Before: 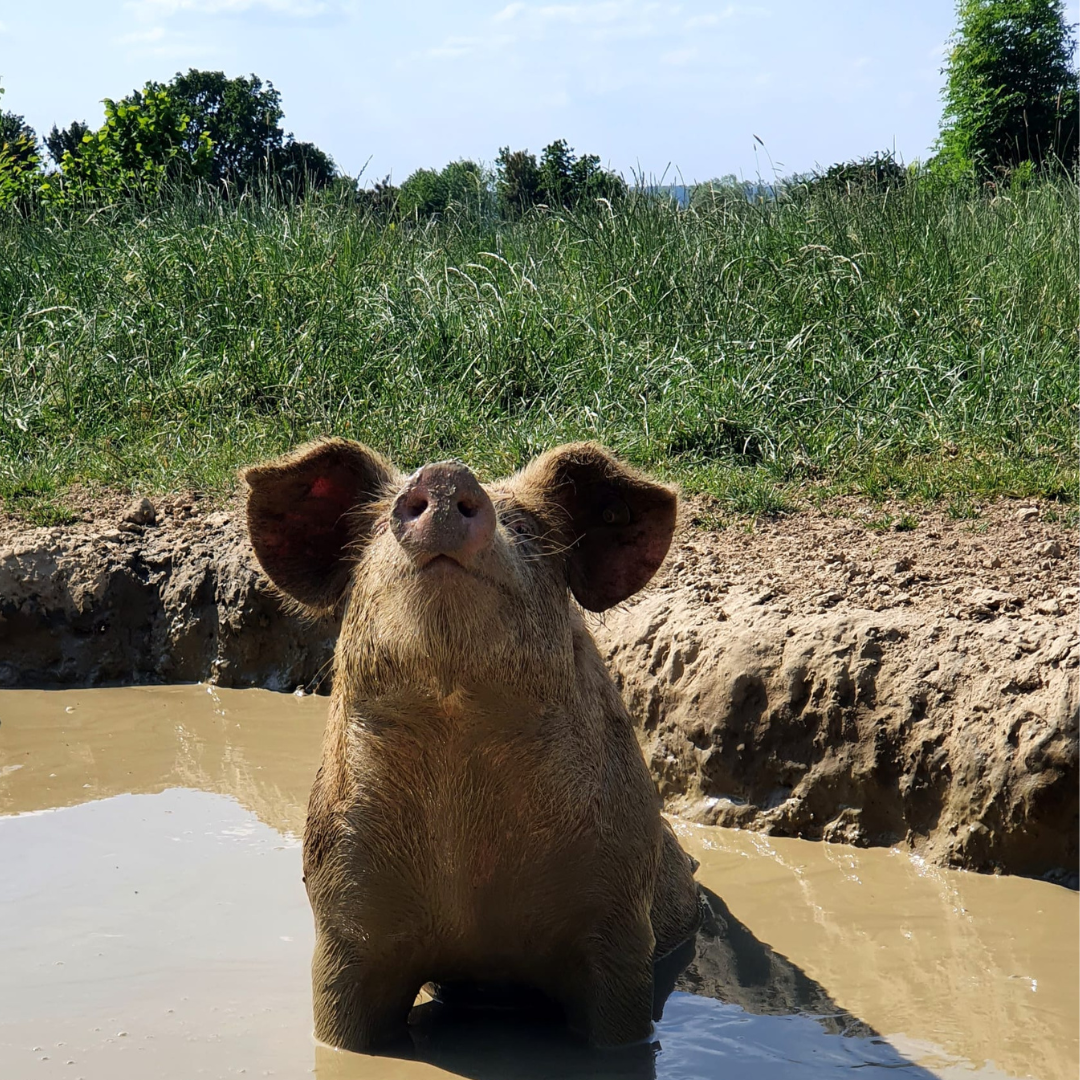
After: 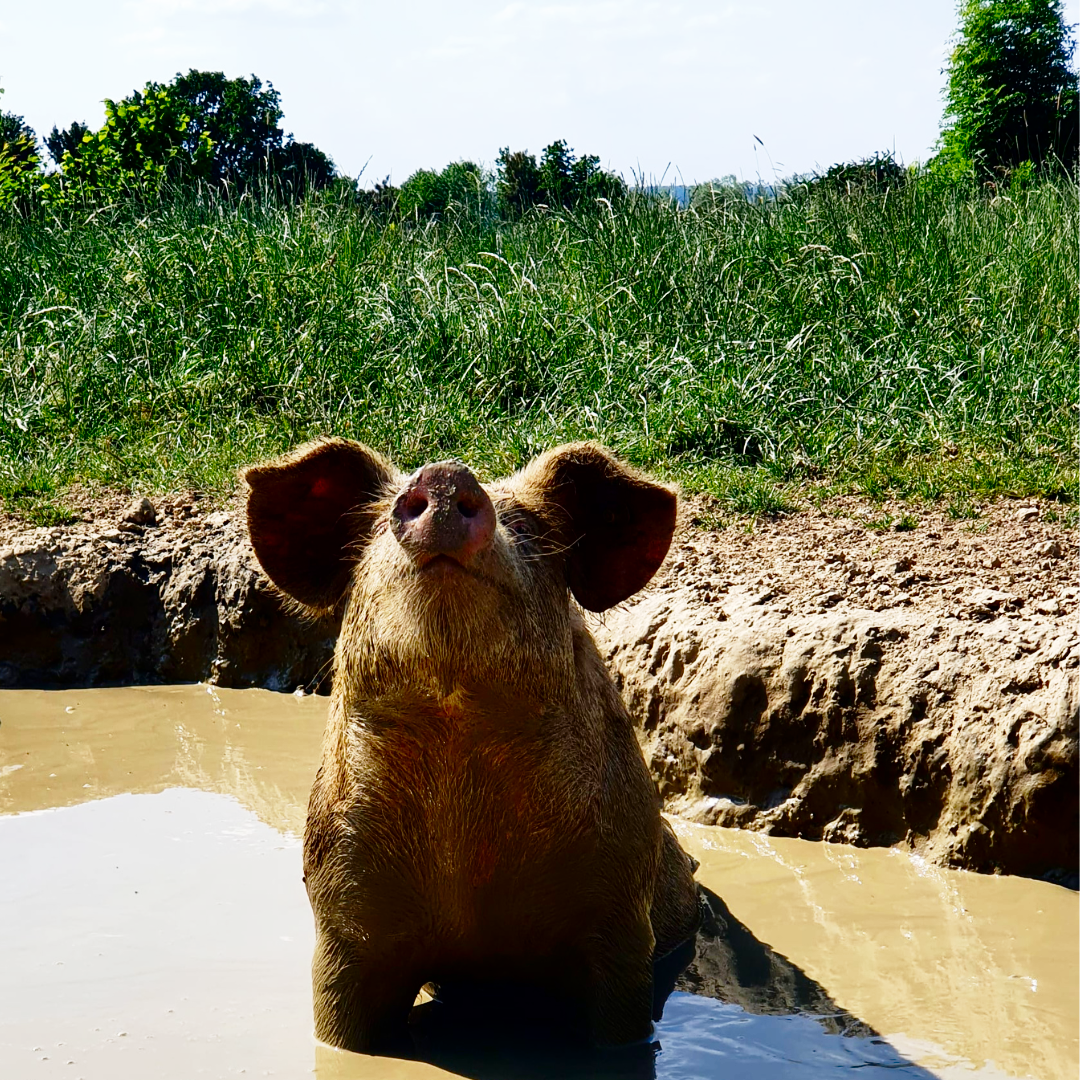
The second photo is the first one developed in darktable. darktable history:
contrast brightness saturation: brightness -0.25, saturation 0.2
base curve: curves: ch0 [(0, 0) (0.028, 0.03) (0.121, 0.232) (0.46, 0.748) (0.859, 0.968) (1, 1)], preserve colors none
